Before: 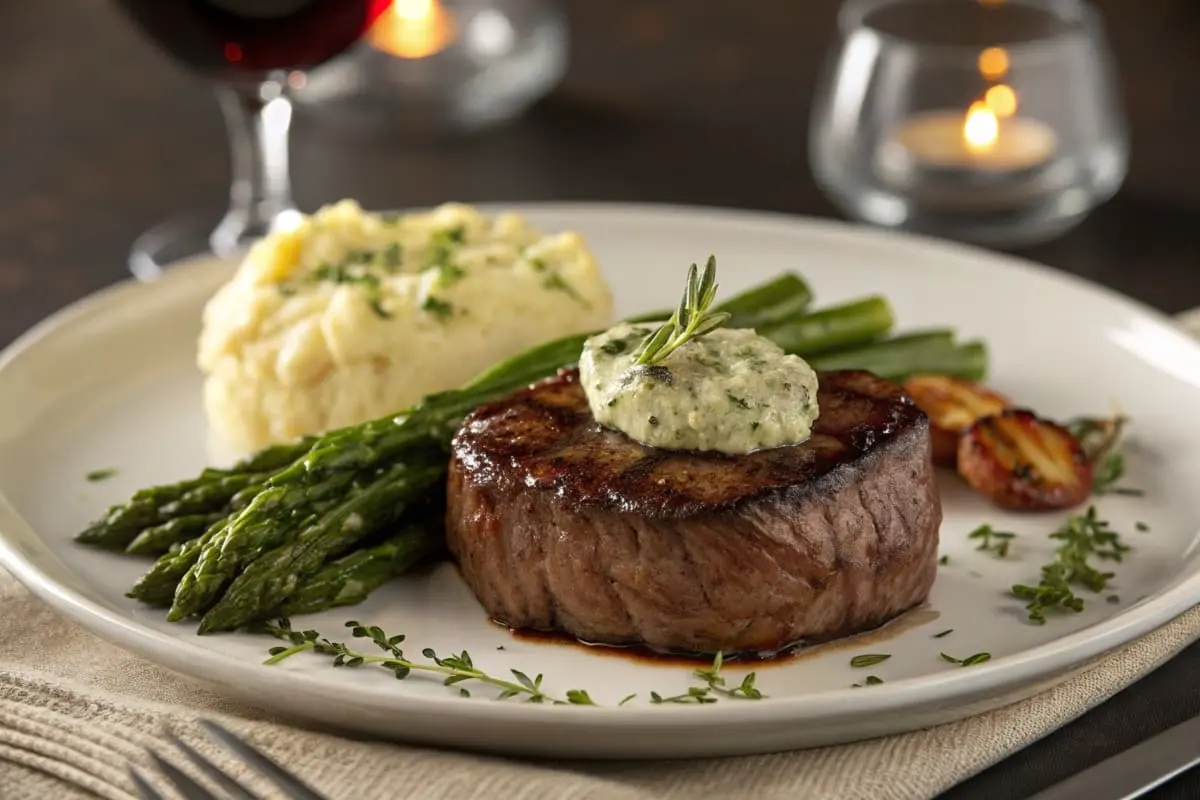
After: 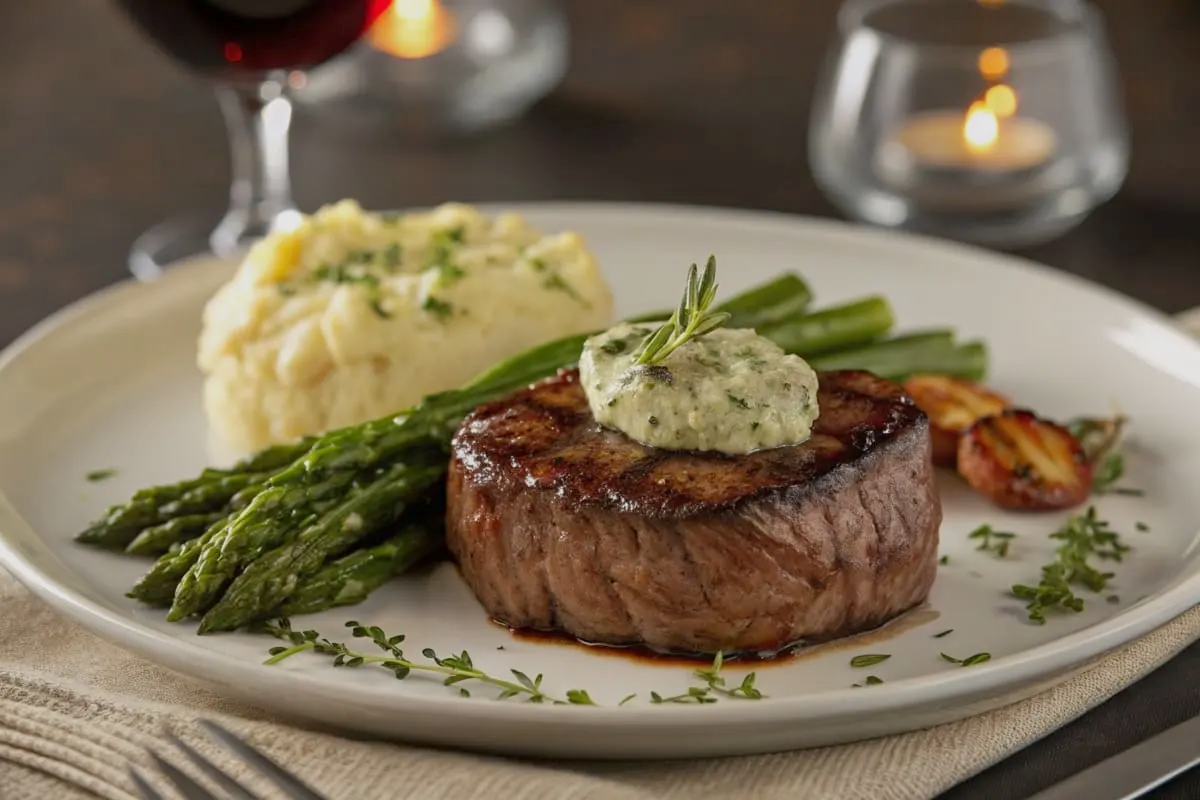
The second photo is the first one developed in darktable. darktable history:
tone equalizer: -8 EV 0.25 EV, -7 EV 0.417 EV, -6 EV 0.417 EV, -5 EV 0.25 EV, -3 EV -0.25 EV, -2 EV -0.417 EV, -1 EV -0.417 EV, +0 EV -0.25 EV, edges refinement/feathering 500, mask exposure compensation -1.57 EV, preserve details guided filter
base curve: curves: ch0 [(0, 0) (0.472, 0.508) (1, 1)]
